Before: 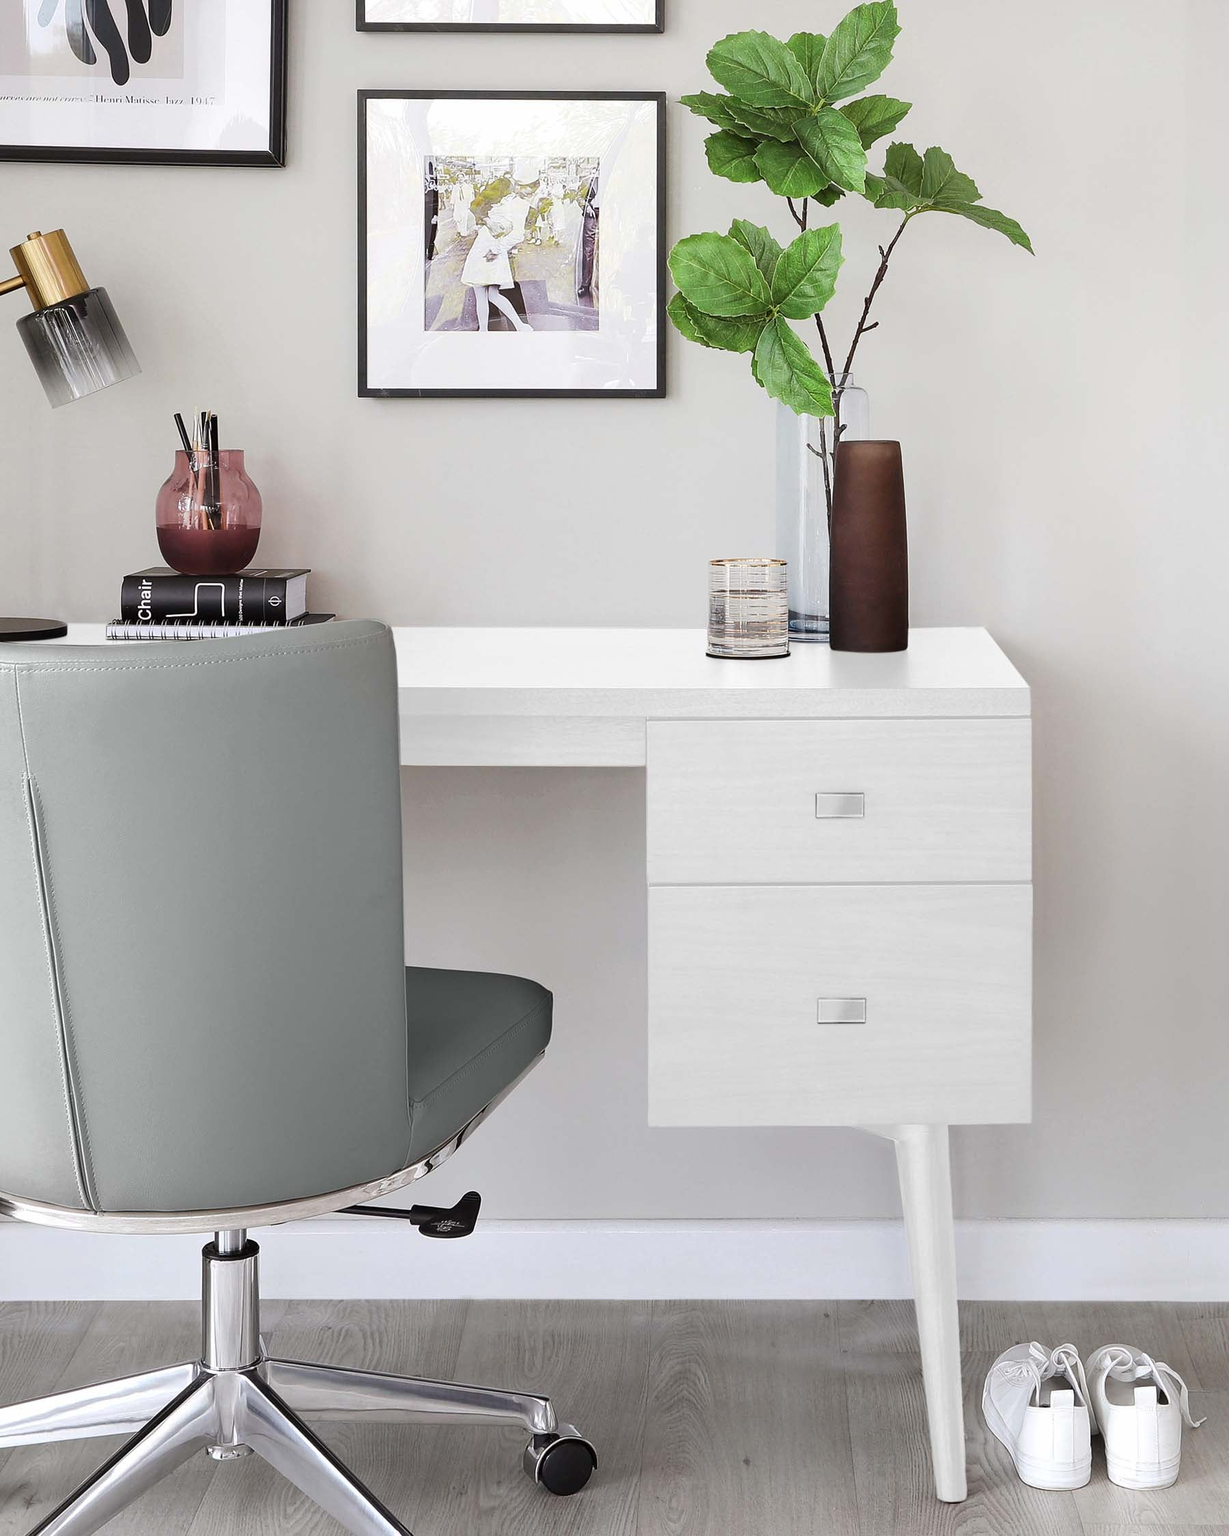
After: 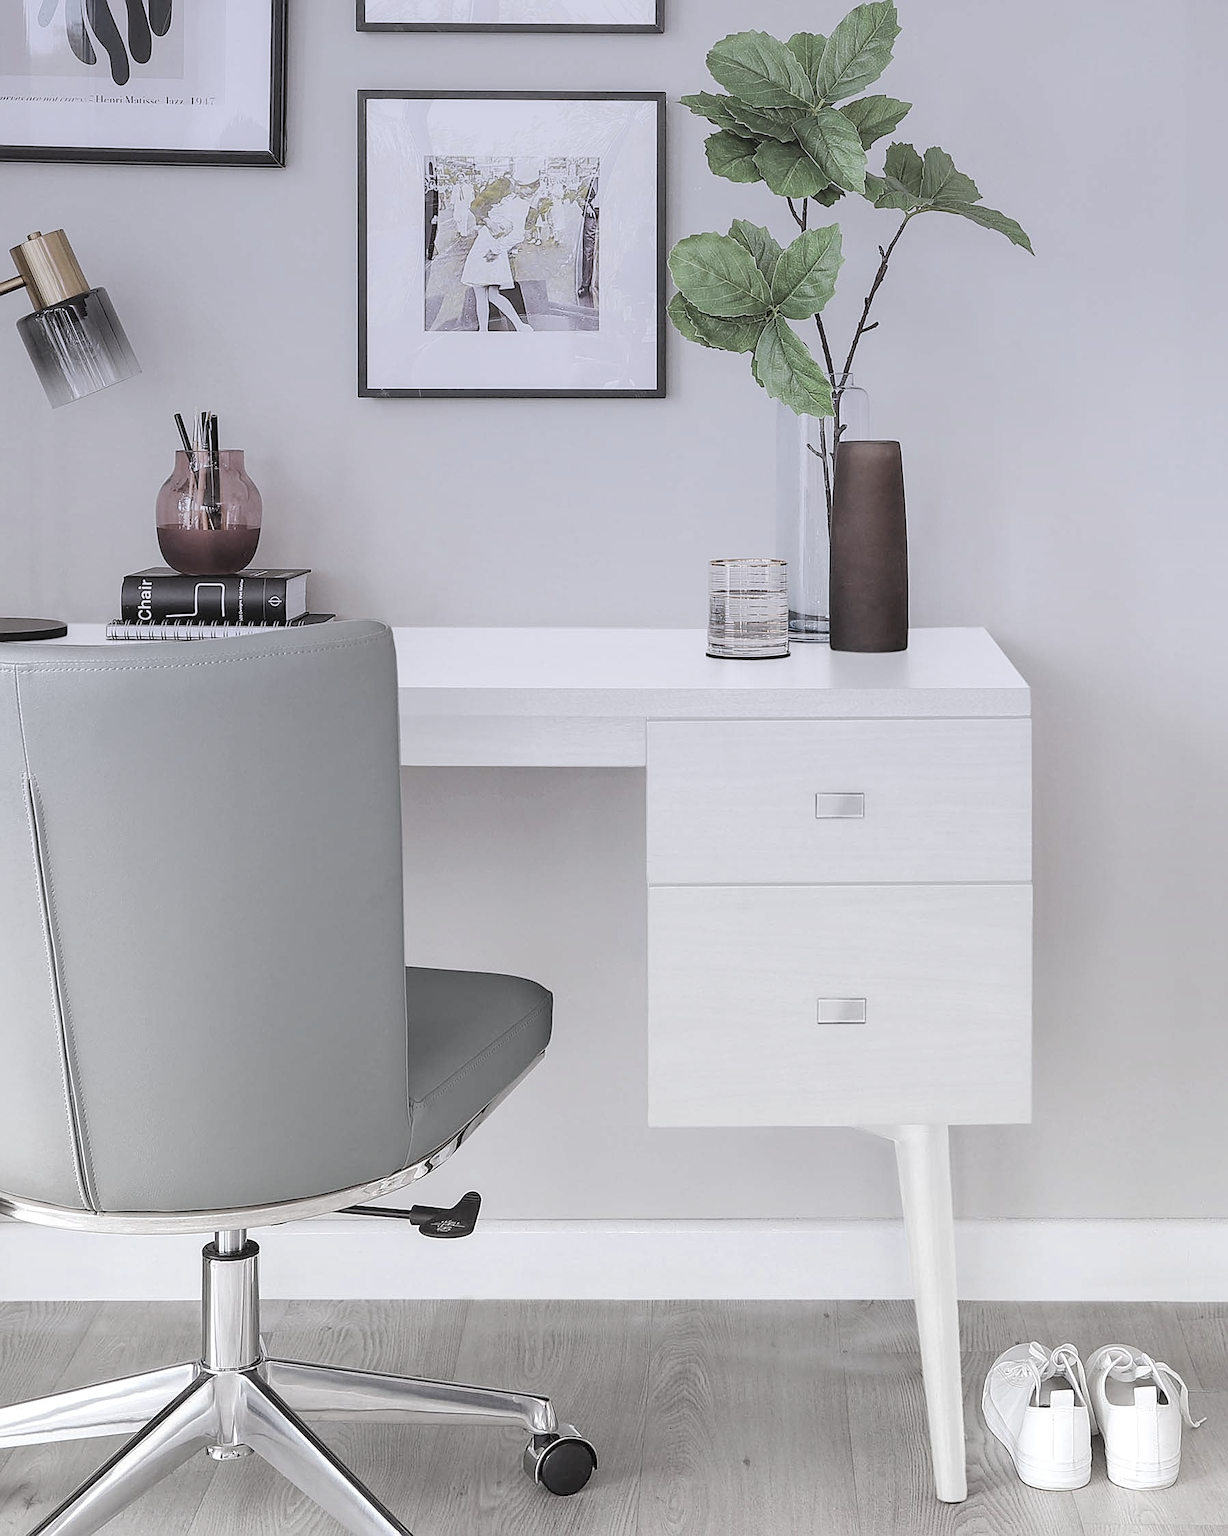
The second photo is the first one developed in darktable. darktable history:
sharpen: on, module defaults
contrast brightness saturation: brightness 0.18, saturation -0.5
local contrast: detail 110%
graduated density: hue 238.83°, saturation 50%
